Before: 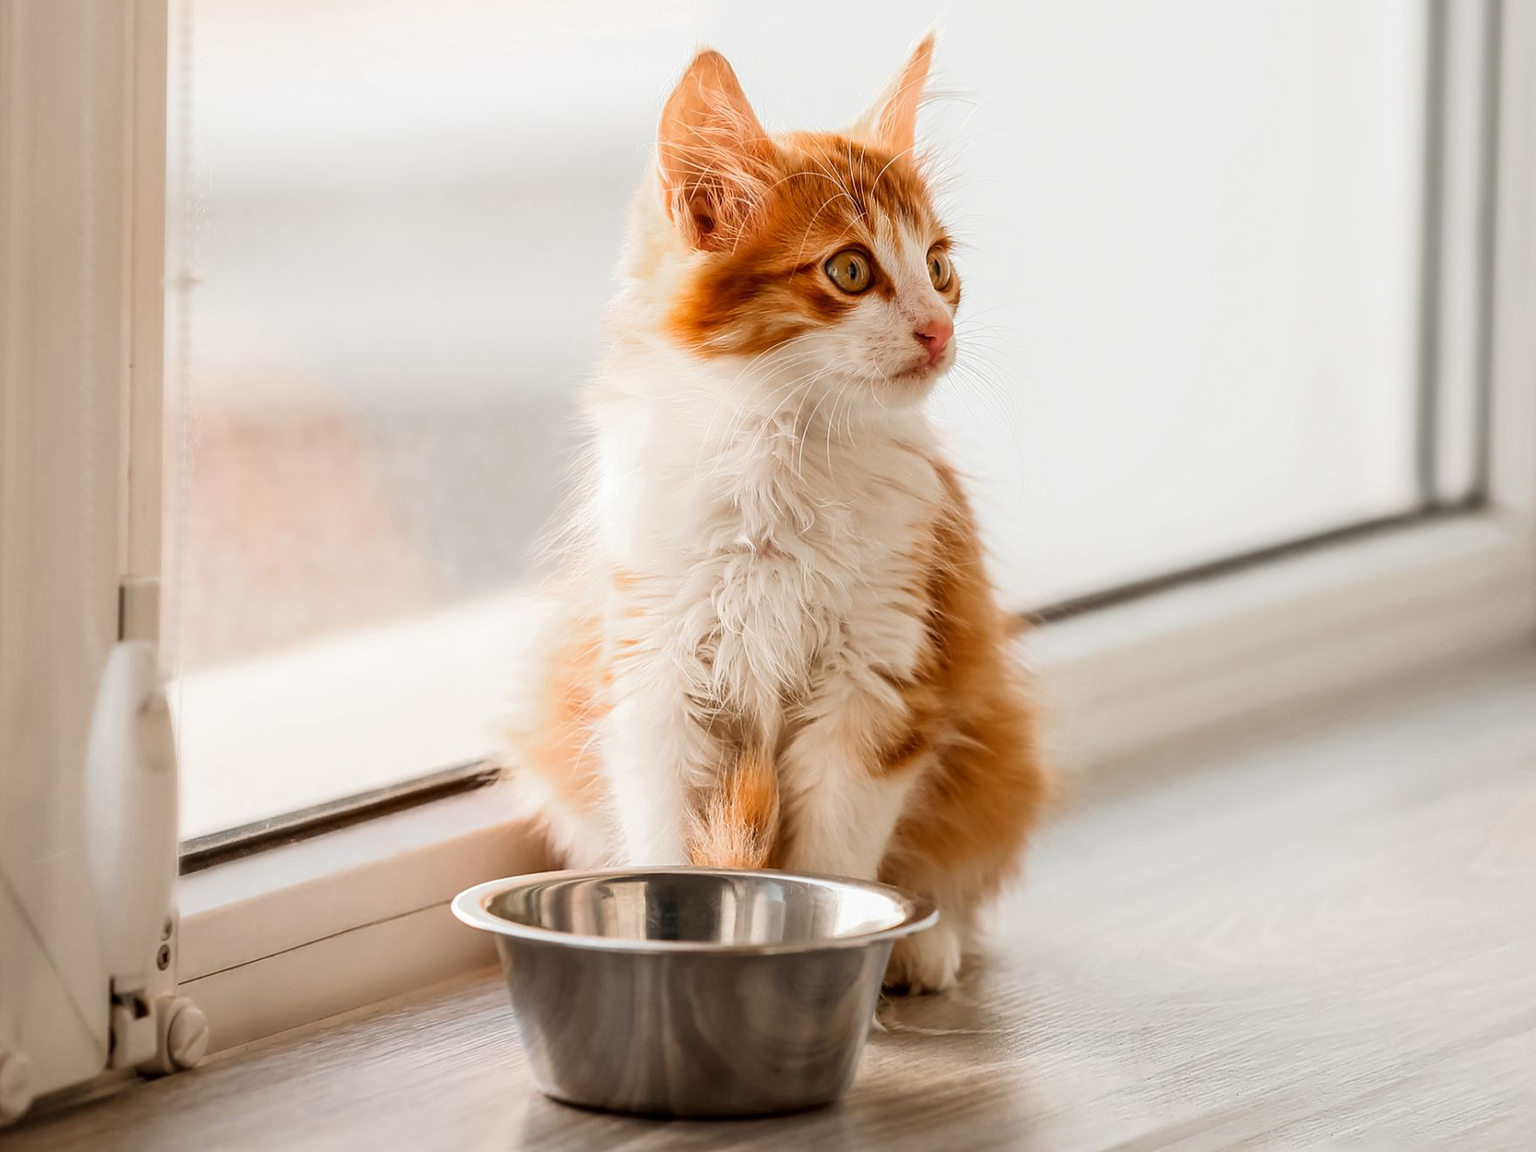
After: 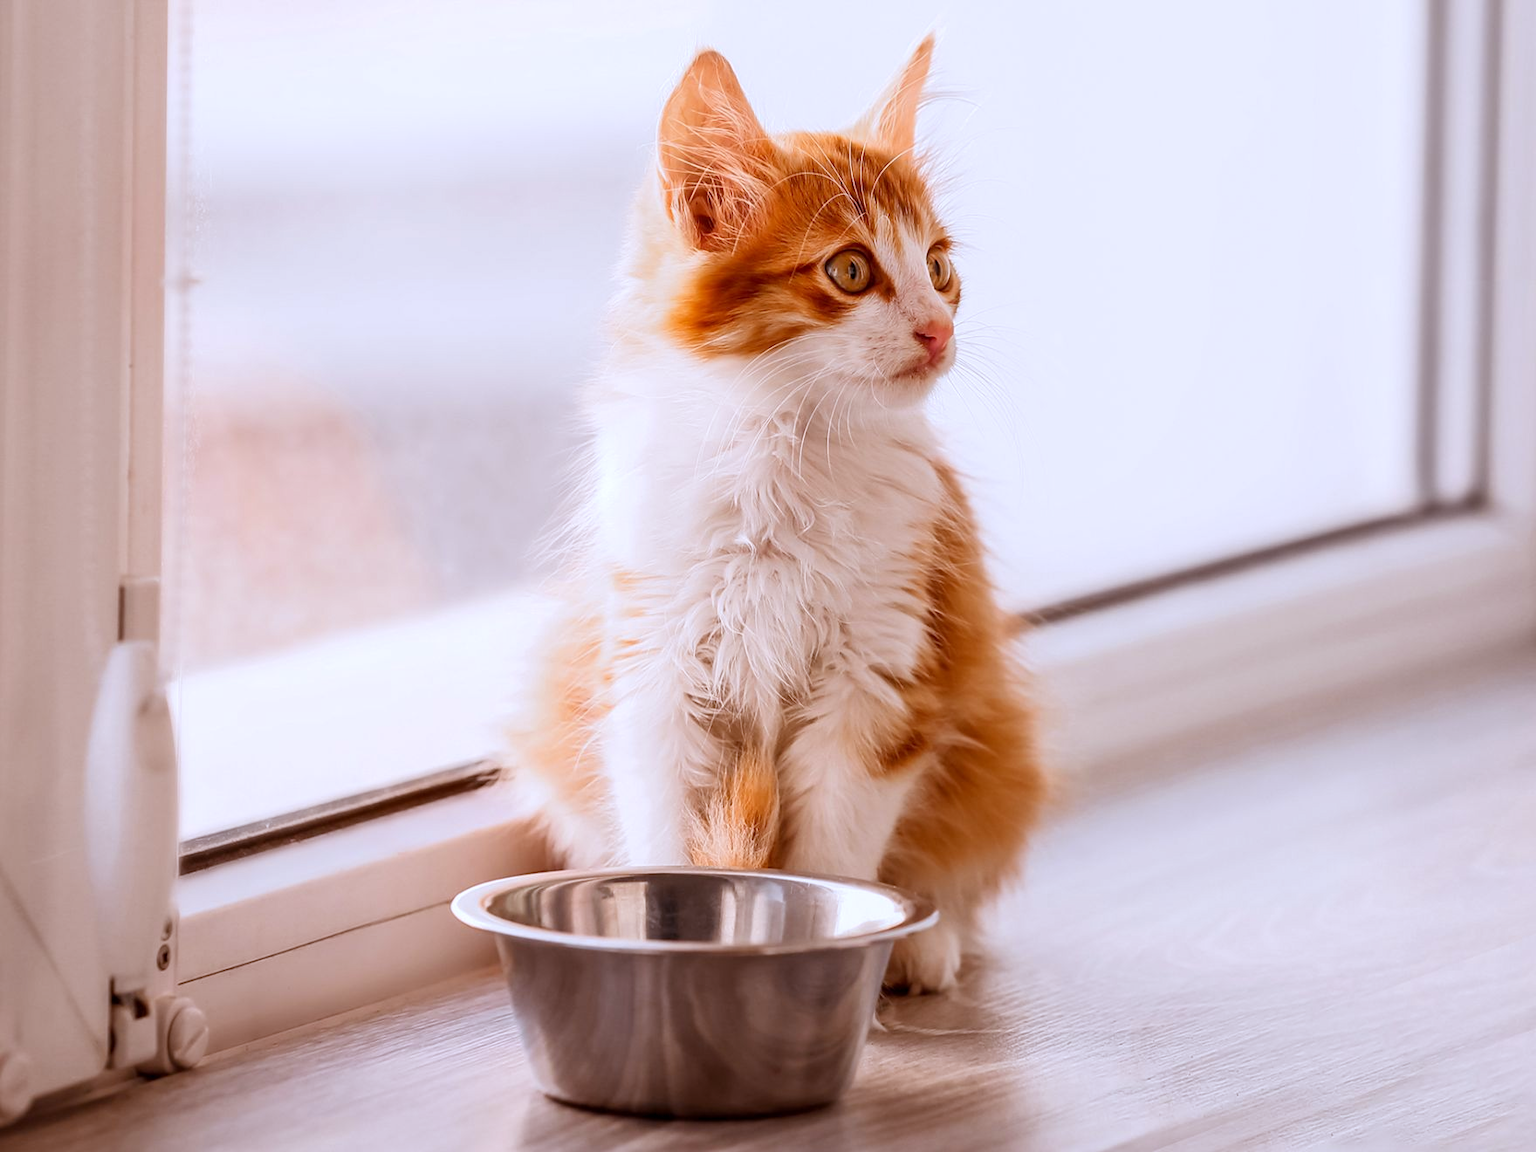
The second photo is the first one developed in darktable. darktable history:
white balance: red 0.967, blue 1.119, emerald 0.756
rgb levels: mode RGB, independent channels, levels [[0, 0.474, 1], [0, 0.5, 1], [0, 0.5, 1]]
